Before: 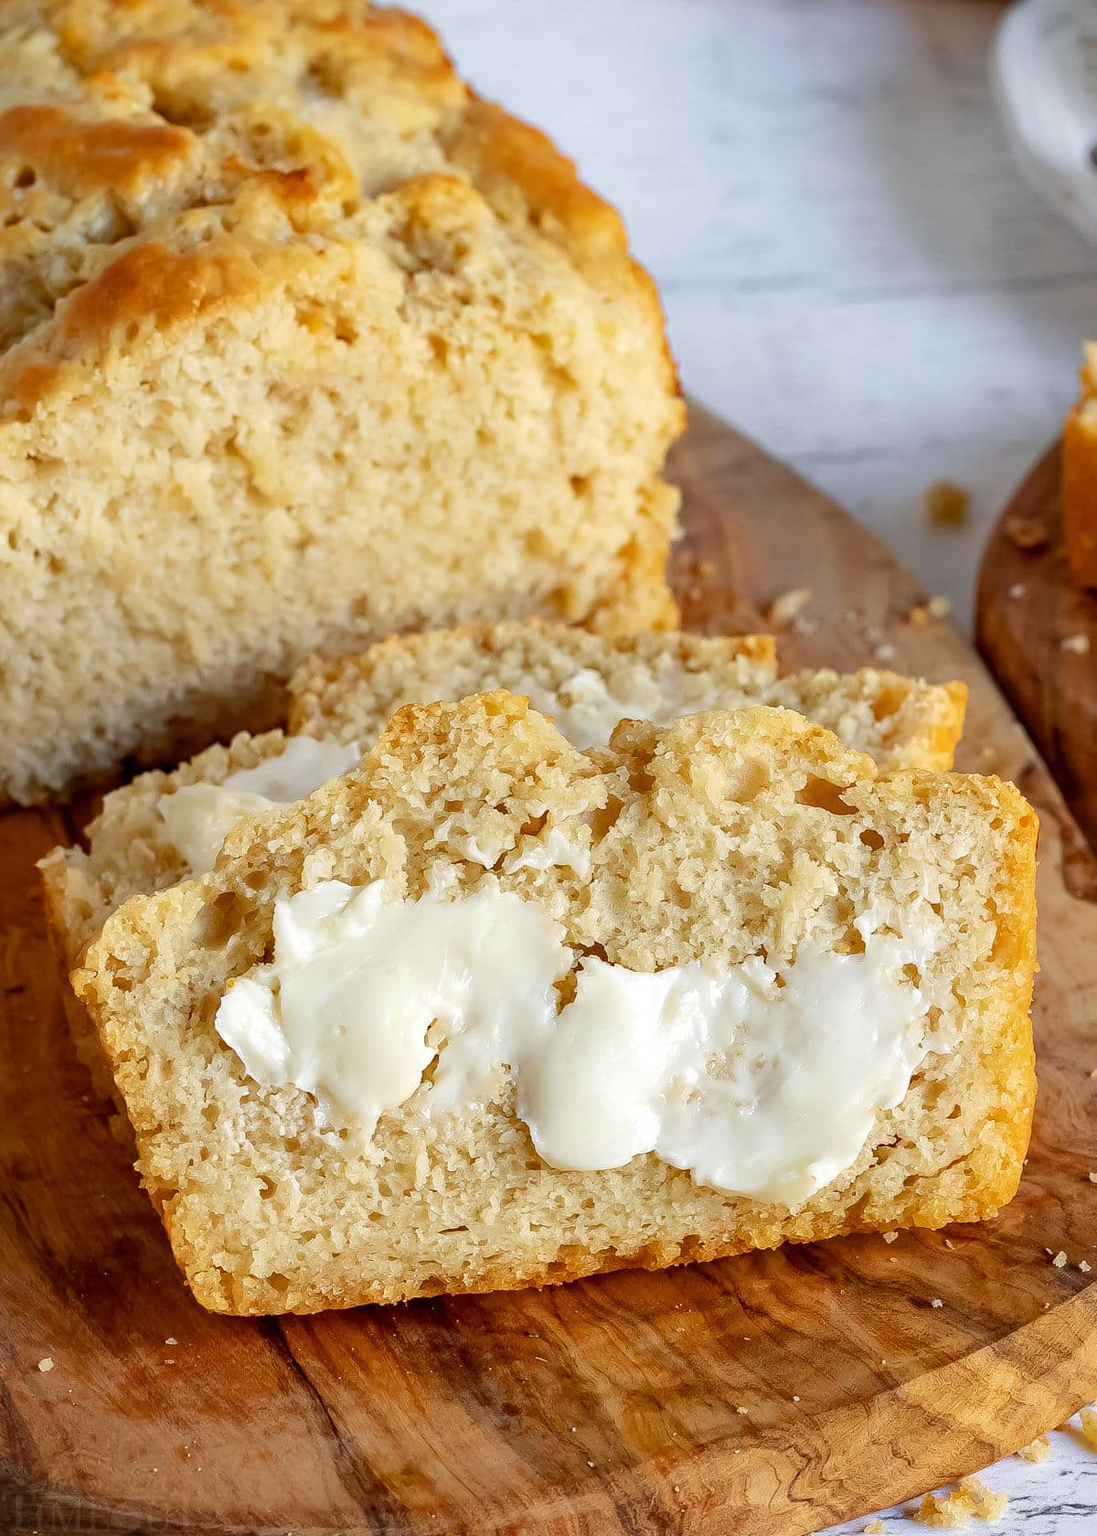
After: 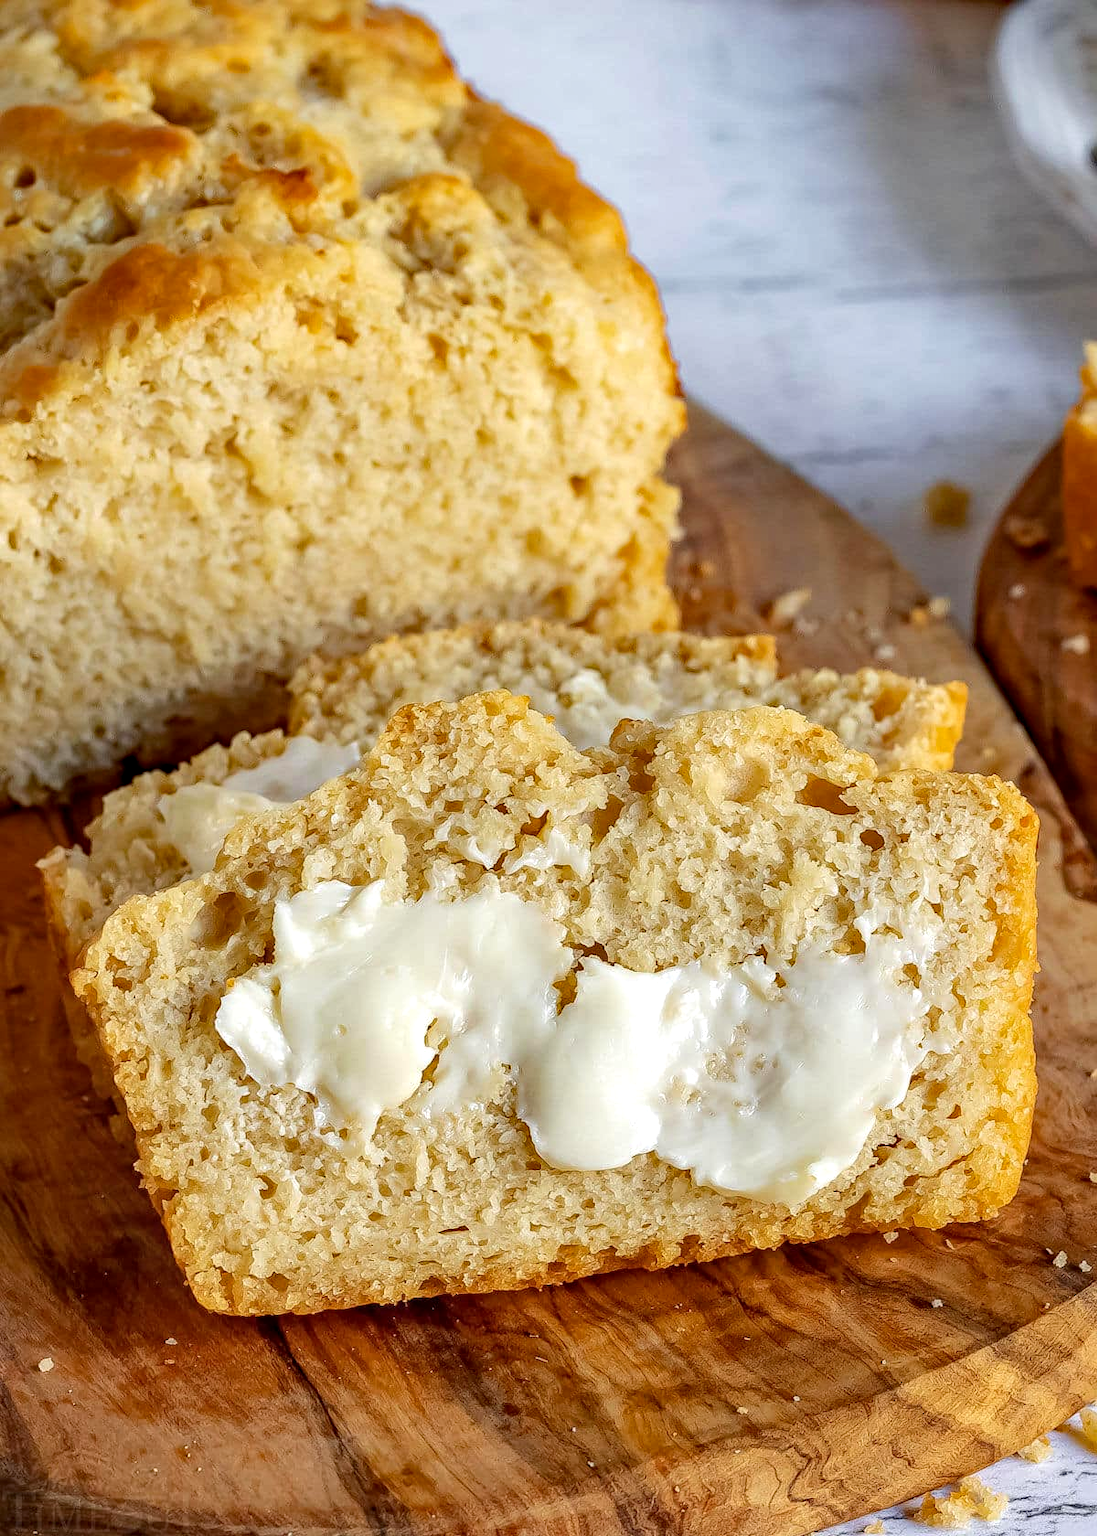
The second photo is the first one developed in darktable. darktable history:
local contrast: on, module defaults
haze removal: strength 0.283, distance 0.255, adaptive false
